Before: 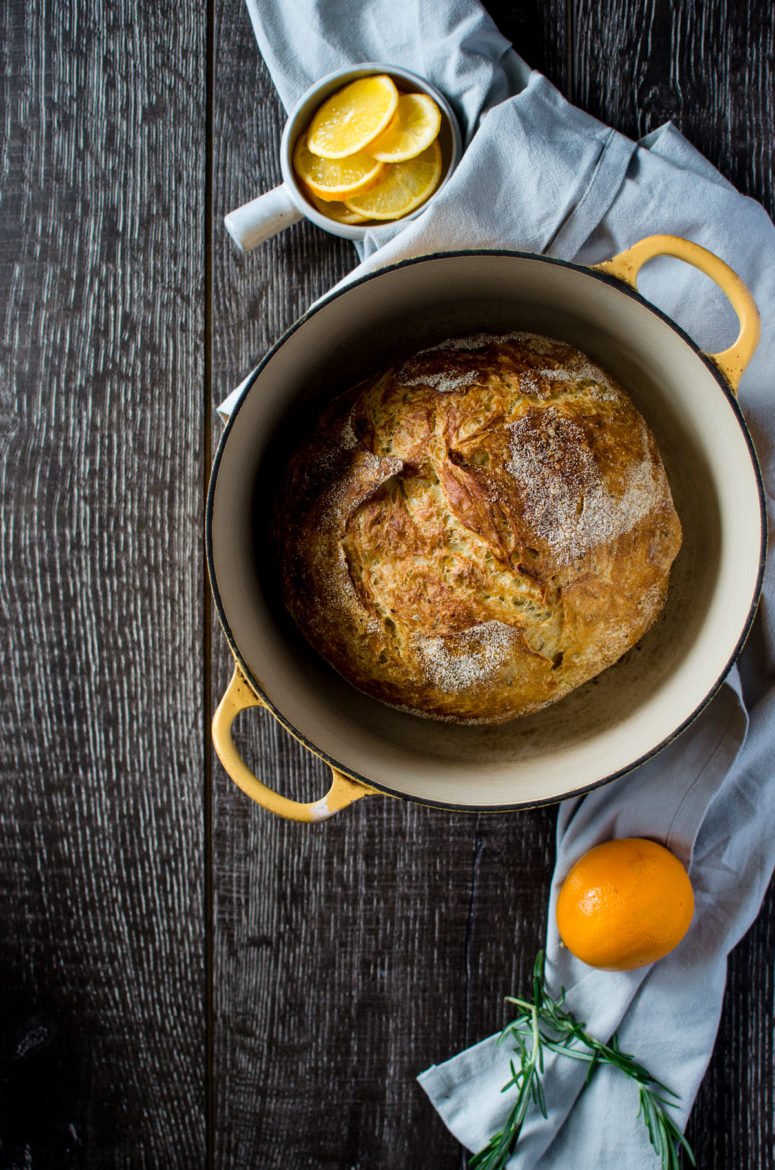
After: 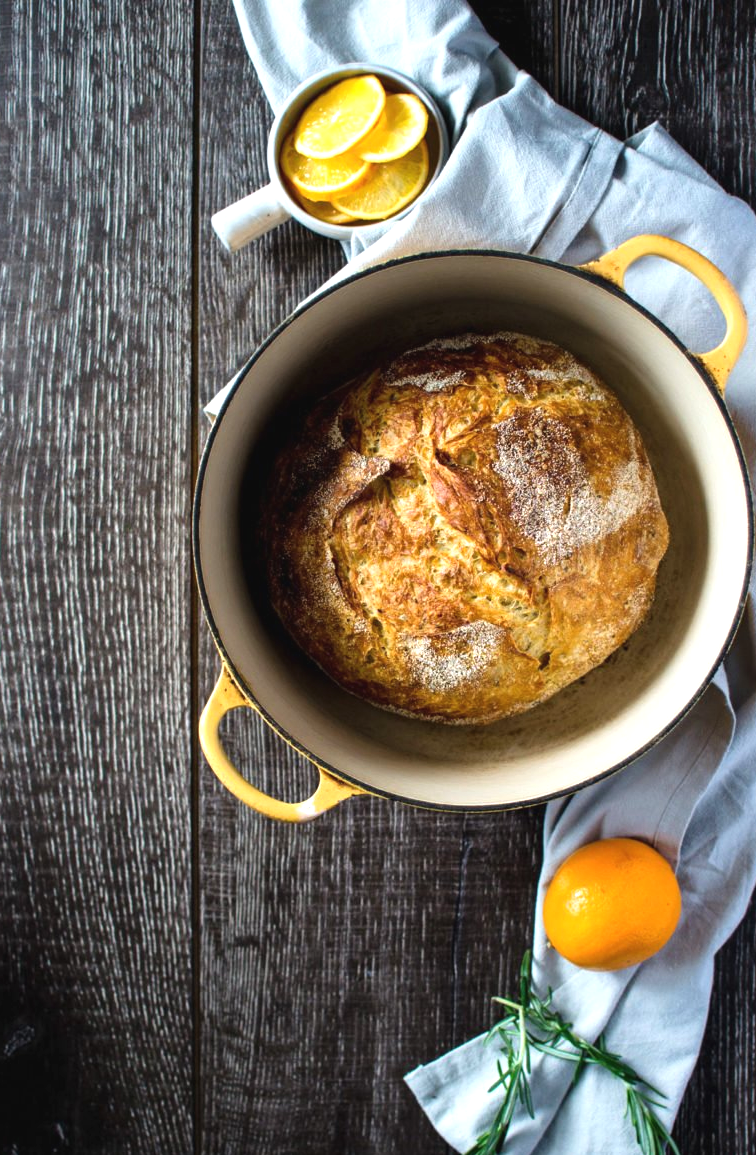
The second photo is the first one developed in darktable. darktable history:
exposure: black level correction -0.002, exposure 0.708 EV, compensate exposure bias true, compensate highlight preservation false
crop and rotate: left 1.774%, right 0.633%, bottom 1.28%
tone equalizer: on, module defaults
